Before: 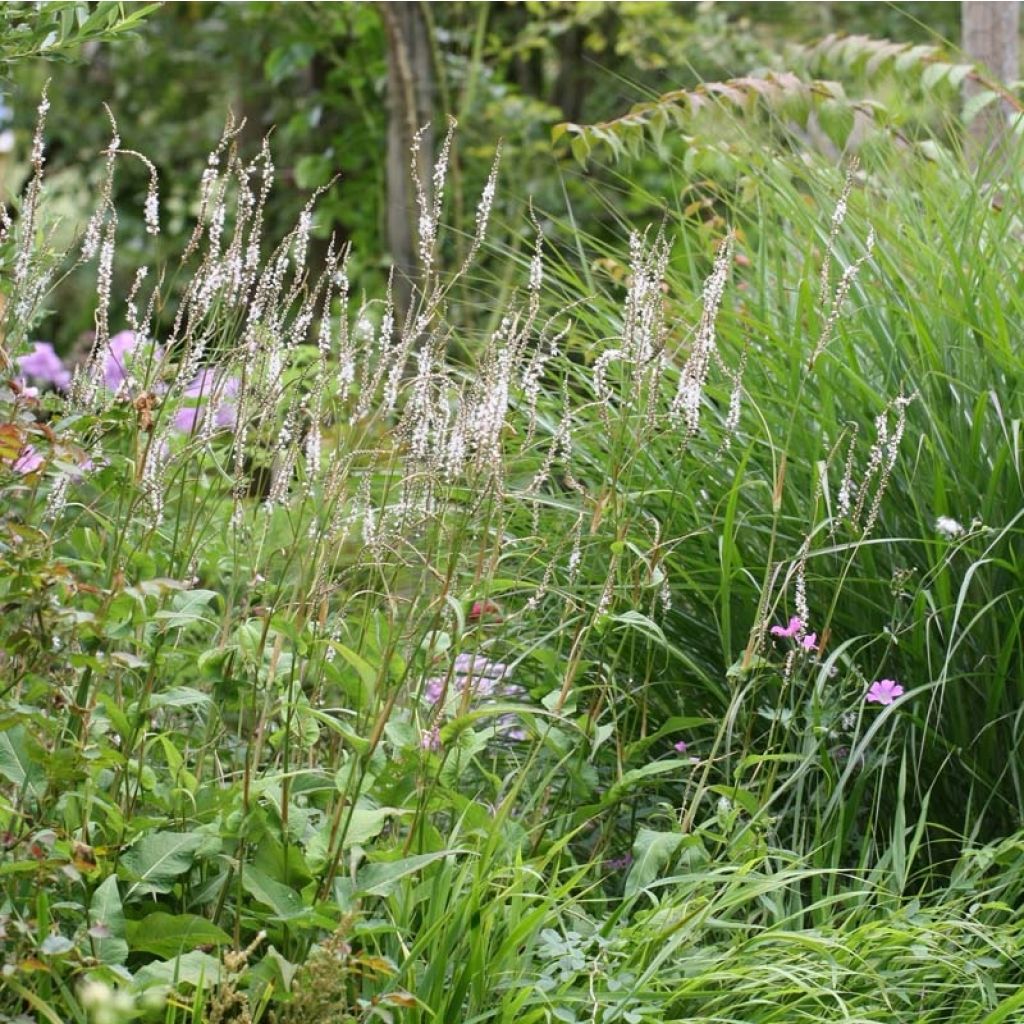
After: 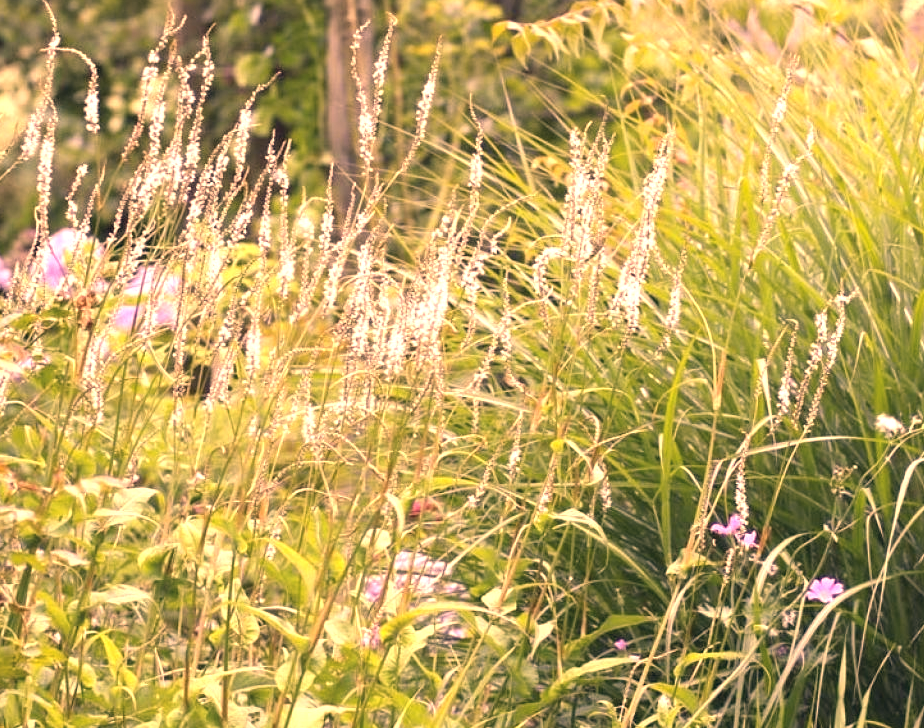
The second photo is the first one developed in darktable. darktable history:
exposure: black level correction 0, exposure 1.001 EV, compensate highlight preservation false
color balance rgb: highlights gain › chroma 4.625%, highlights gain › hue 30.76°, perceptual saturation grading › global saturation 0.389%, global vibrance 20%
color correction: highlights a* 20.18, highlights b* 28.01, shadows a* 3.38, shadows b* -17.12, saturation 0.762
crop: left 5.953%, top 9.963%, right 3.779%, bottom 18.903%
